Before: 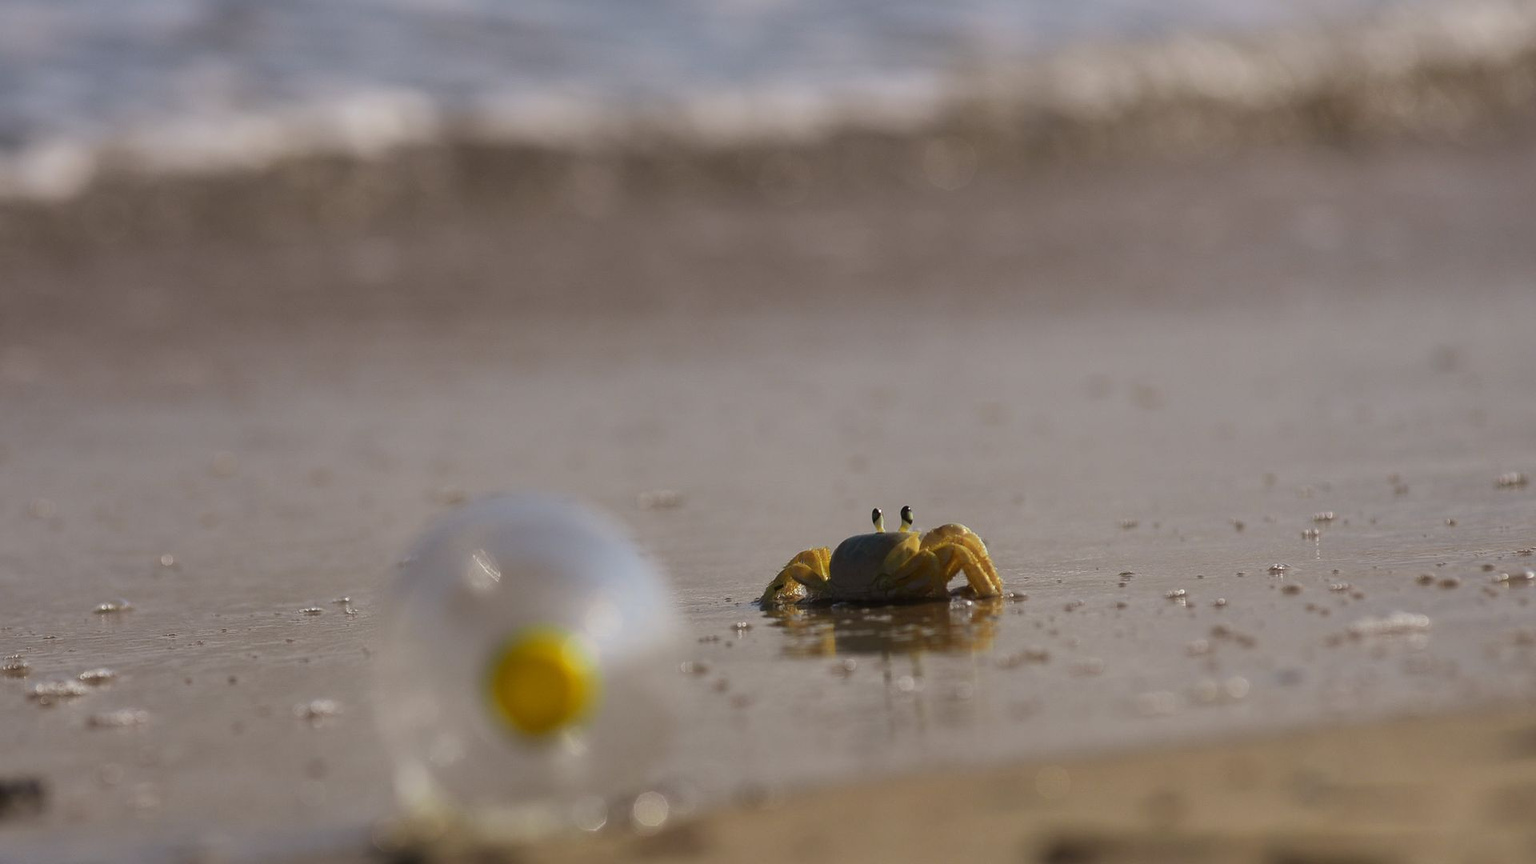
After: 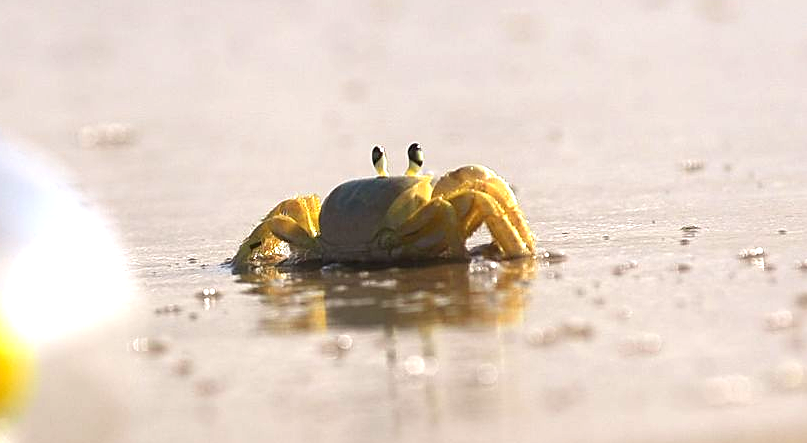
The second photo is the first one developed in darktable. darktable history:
sharpen: on, module defaults
exposure: black level correction 0, exposure 1.513 EV, compensate exposure bias true, compensate highlight preservation false
crop: left 37.4%, top 45.319%, right 20.557%, bottom 13.656%
